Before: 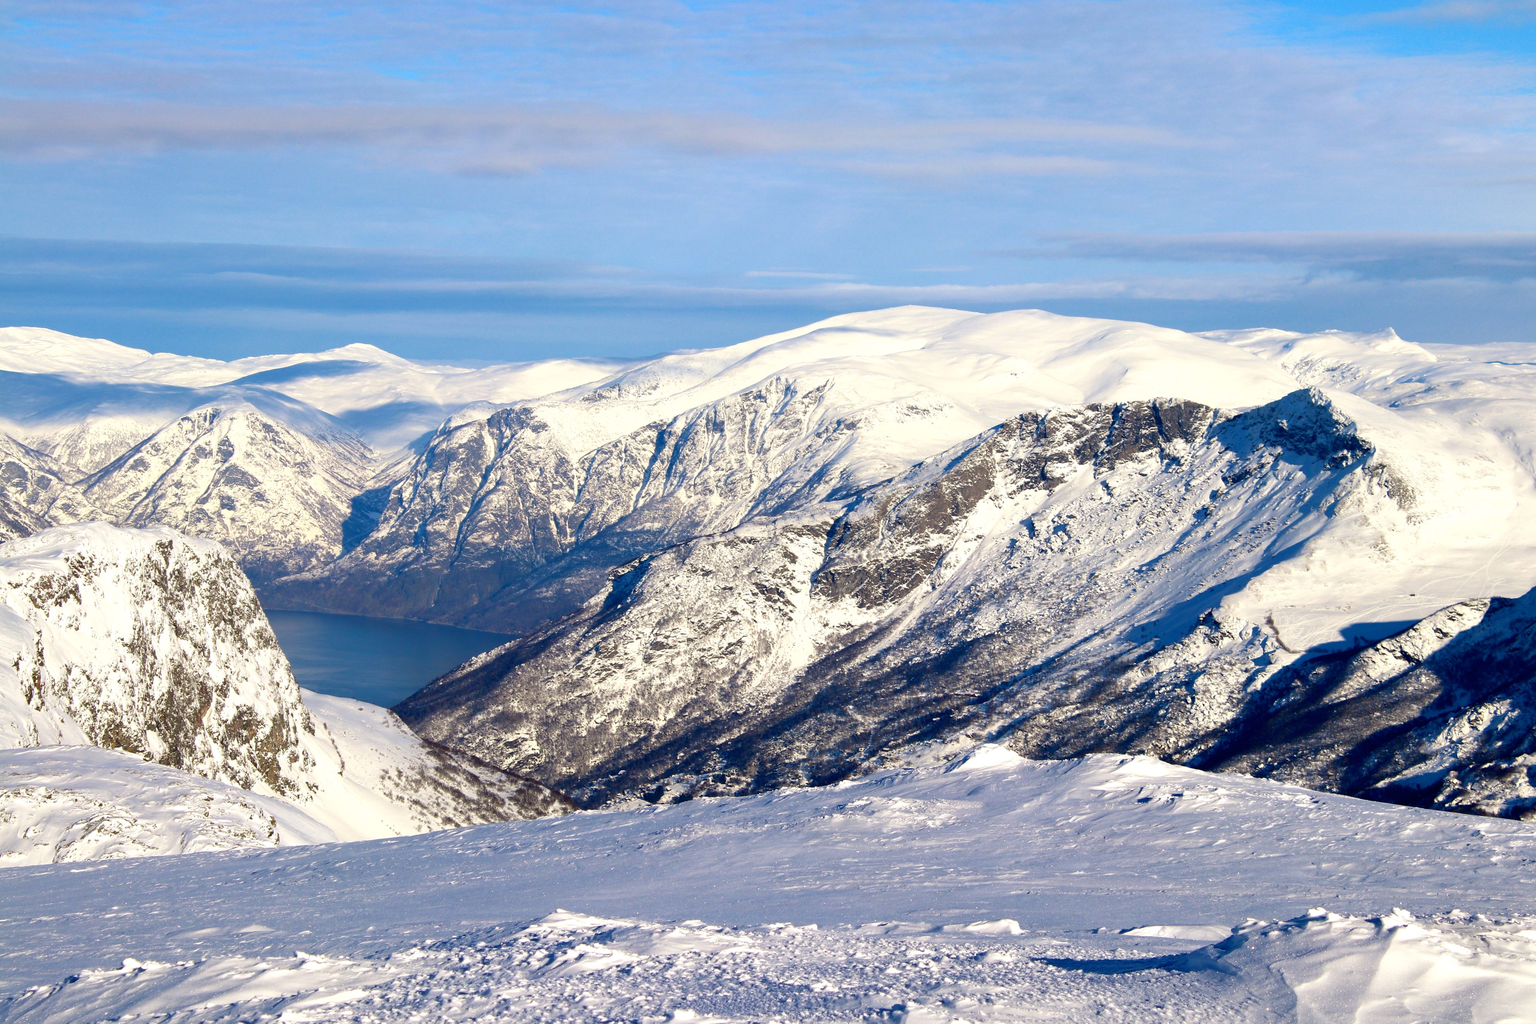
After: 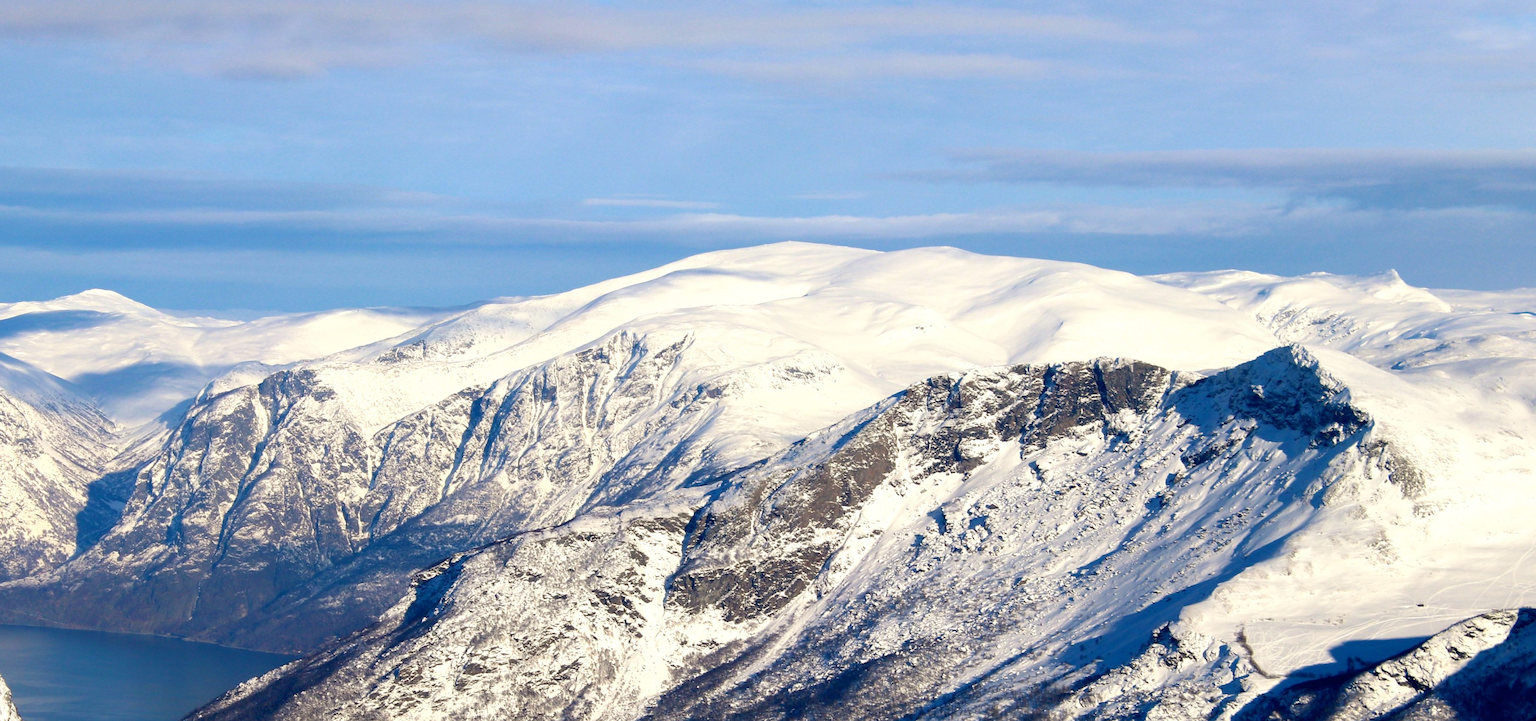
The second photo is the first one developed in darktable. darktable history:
crop: left 18.347%, top 11.07%, right 2.028%, bottom 32.795%
